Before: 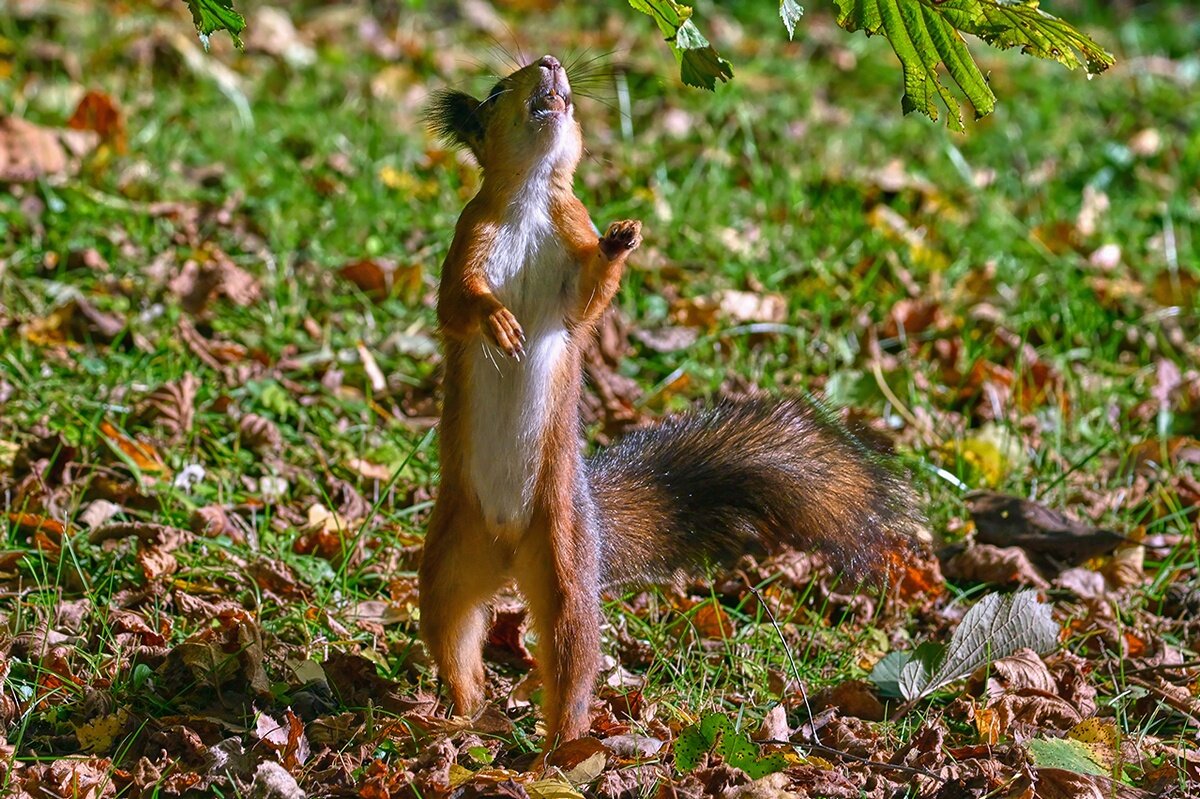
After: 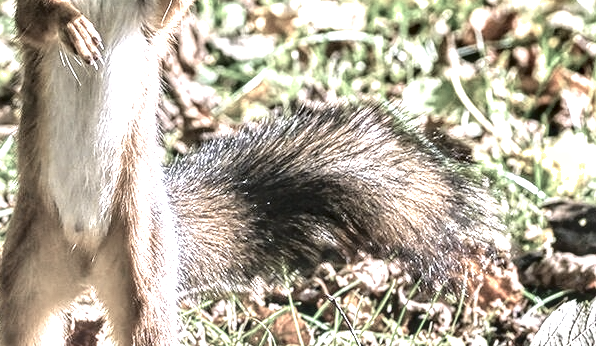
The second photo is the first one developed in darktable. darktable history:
exposure: black level correction 0.001, exposure 1.651 EV, compensate exposure bias true, compensate highlight preservation false
crop: left 35.199%, top 36.569%, right 15.052%, bottom 20.096%
shadows and highlights: radius 171.54, shadows 27.1, white point adjustment 2.95, highlights -68.61, soften with gaussian
local contrast: highlights 64%, shadows 54%, detail 169%, midtone range 0.513
contrast brightness saturation: contrast -0.338, brightness 0.735, saturation -0.785
